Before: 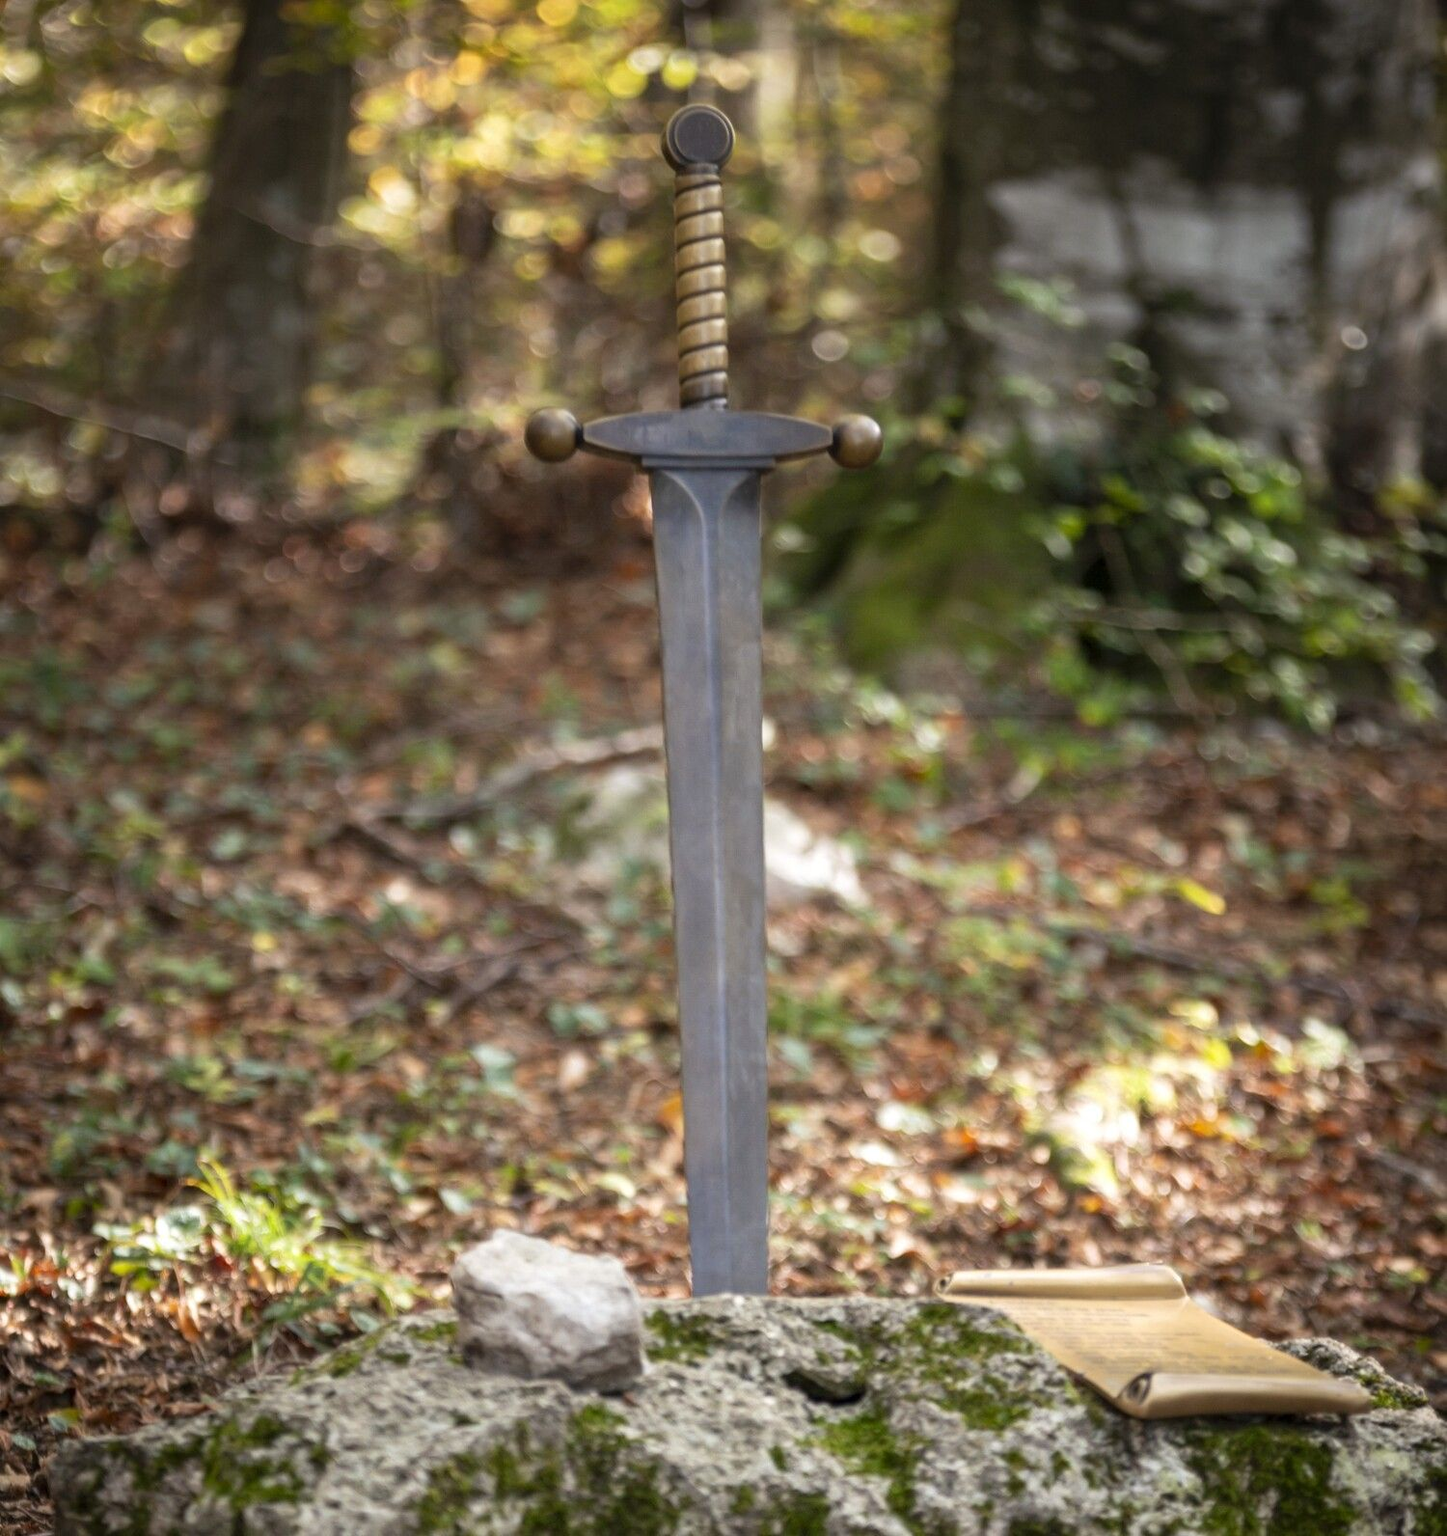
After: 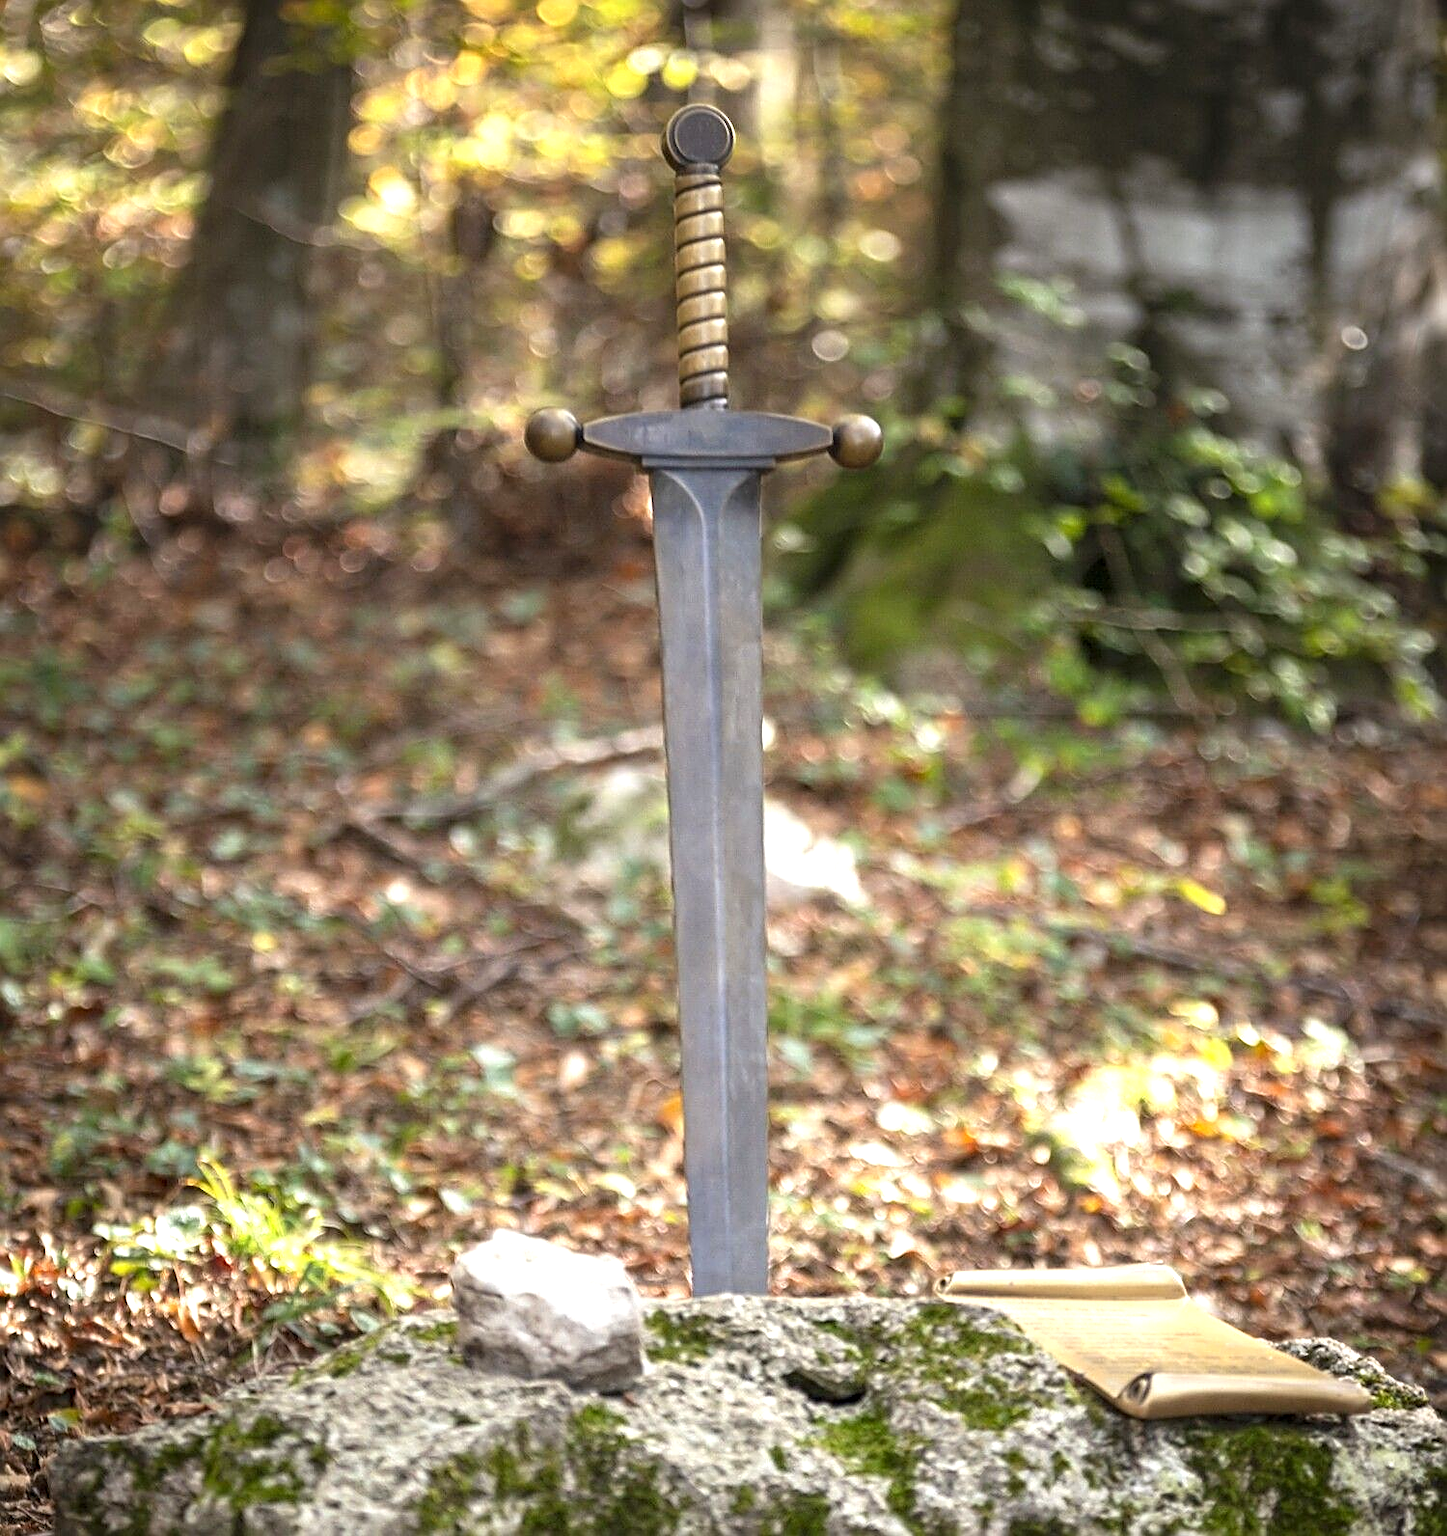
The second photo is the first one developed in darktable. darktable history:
sharpen: amount 0.901
exposure: exposure 0.661 EV, compensate highlight preservation false
